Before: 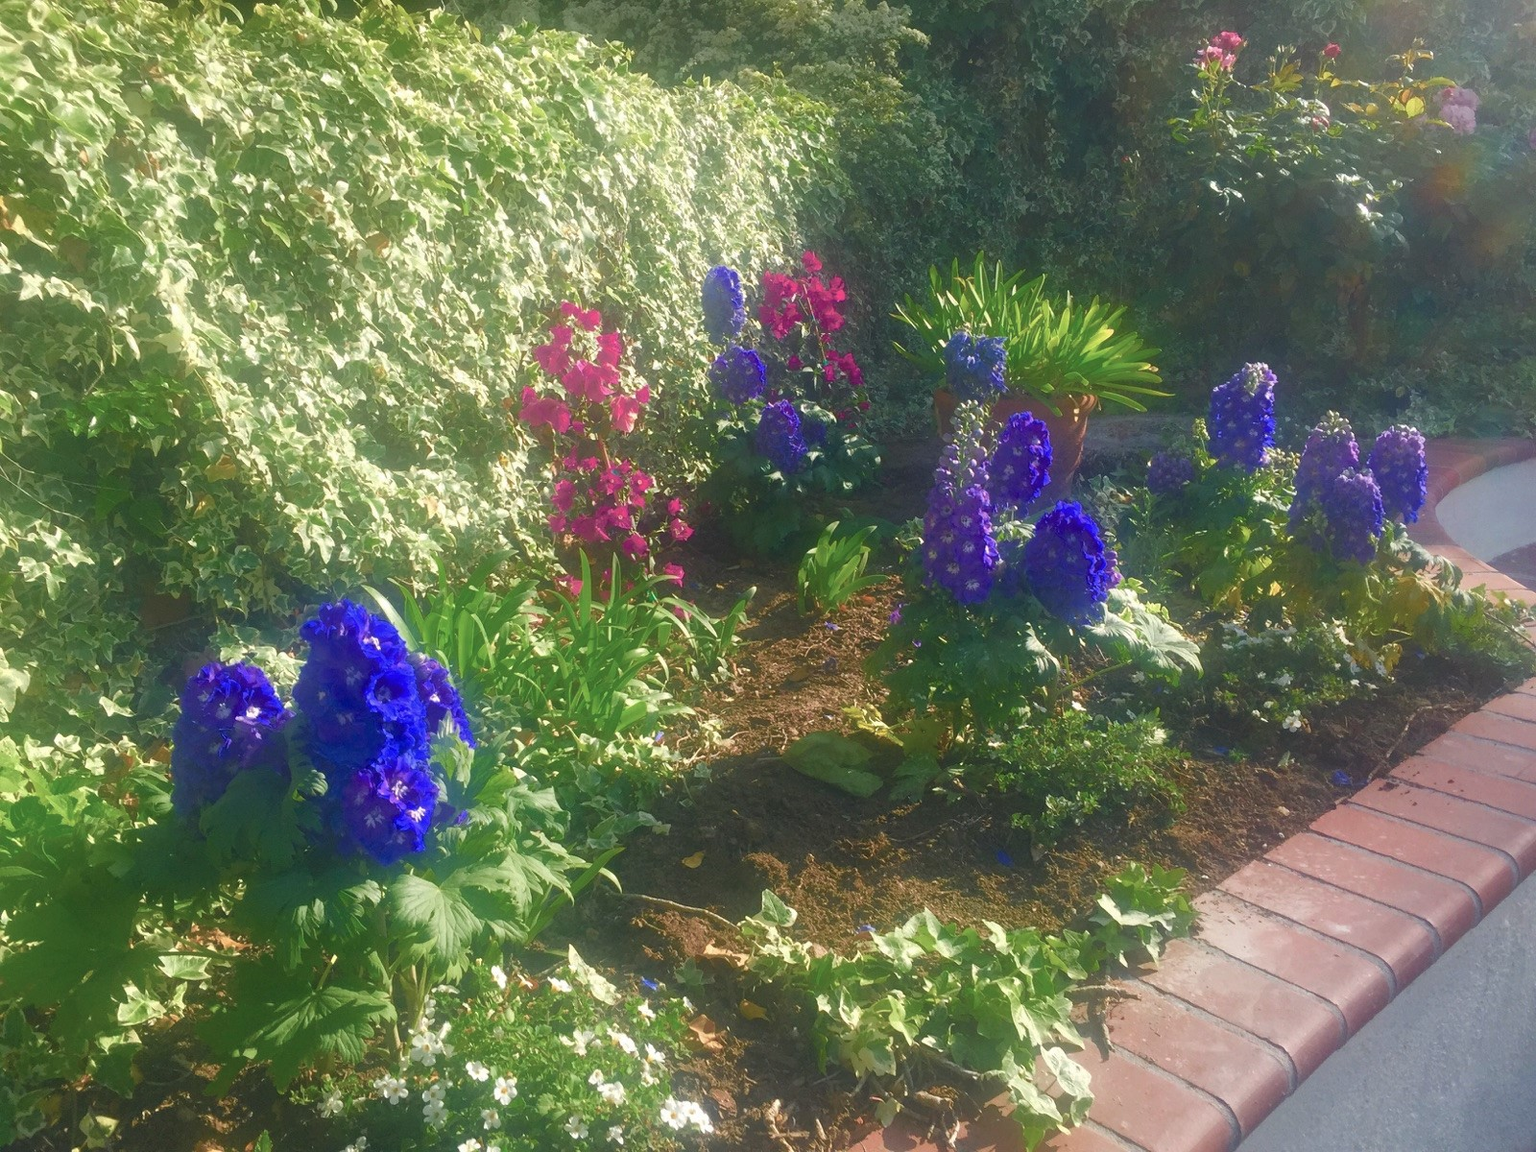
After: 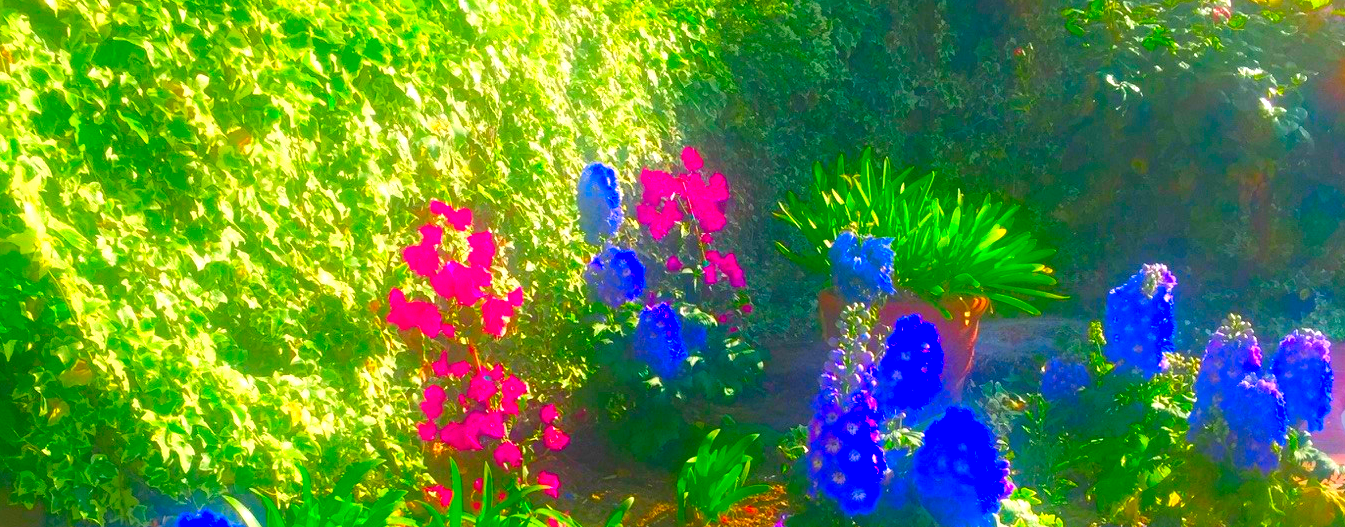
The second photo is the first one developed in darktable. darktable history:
color correction: highlights b* 0.003, saturation 2.98
exposure: black level correction 0, exposure 0.499 EV, compensate highlight preservation false
crop and rotate: left 9.681%, top 9.519%, right 6.213%, bottom 46.542%
